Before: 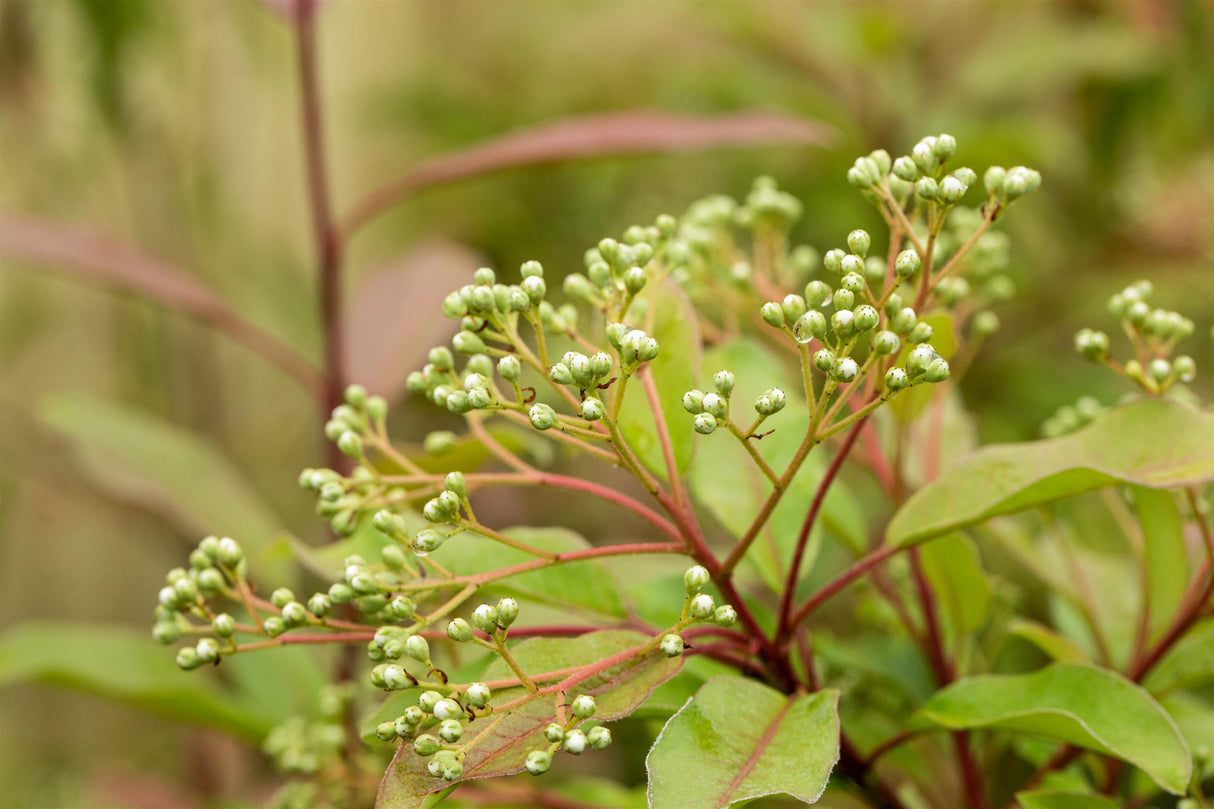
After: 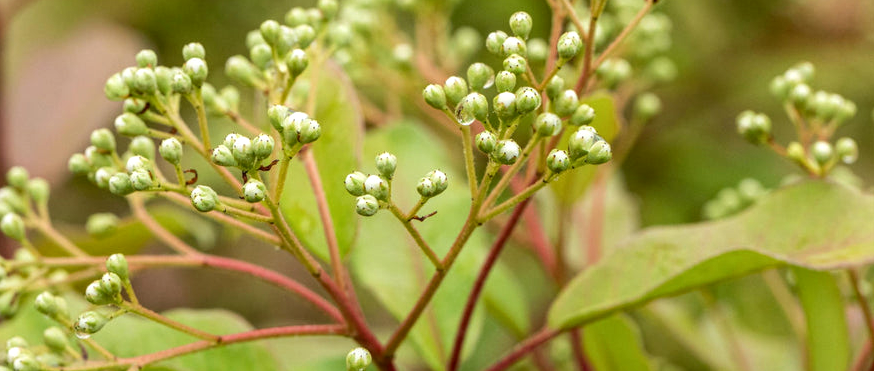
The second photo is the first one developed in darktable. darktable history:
local contrast: on, module defaults
crop and rotate: left 27.938%, top 27.046%, bottom 27.046%
